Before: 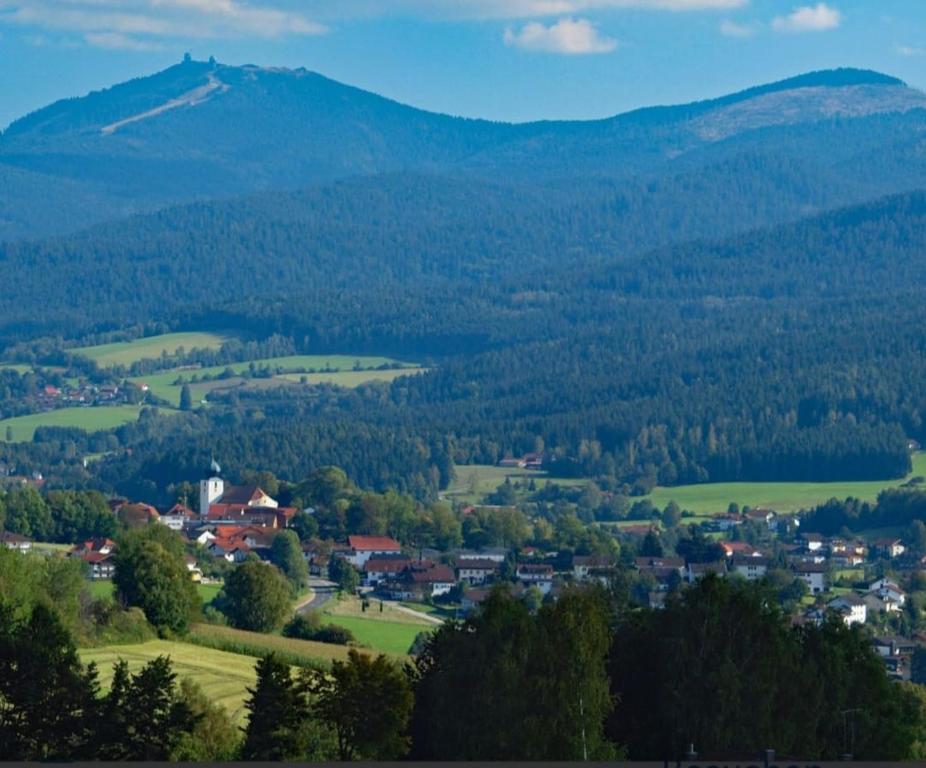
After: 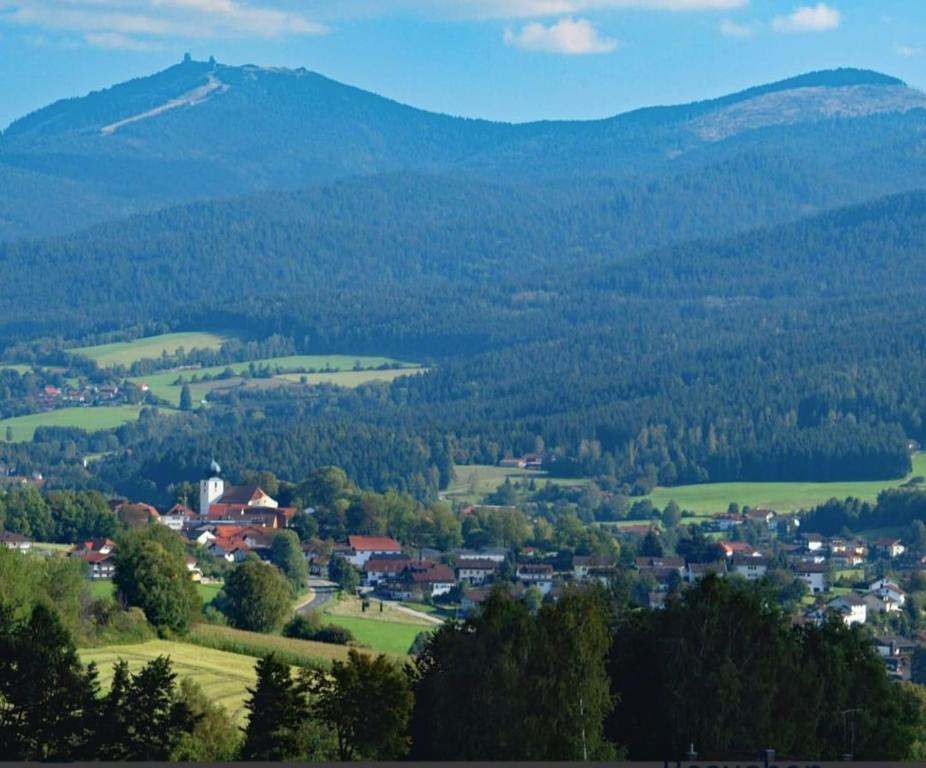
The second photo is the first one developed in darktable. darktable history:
tone curve: curves: ch0 [(0, 0) (0.003, 0.032) (0.011, 0.033) (0.025, 0.036) (0.044, 0.046) (0.069, 0.069) (0.1, 0.108) (0.136, 0.157) (0.177, 0.208) (0.224, 0.256) (0.277, 0.313) (0.335, 0.379) (0.399, 0.444) (0.468, 0.514) (0.543, 0.595) (0.623, 0.687) (0.709, 0.772) (0.801, 0.854) (0.898, 0.933) (1, 1)], color space Lab, independent channels, preserve colors none
